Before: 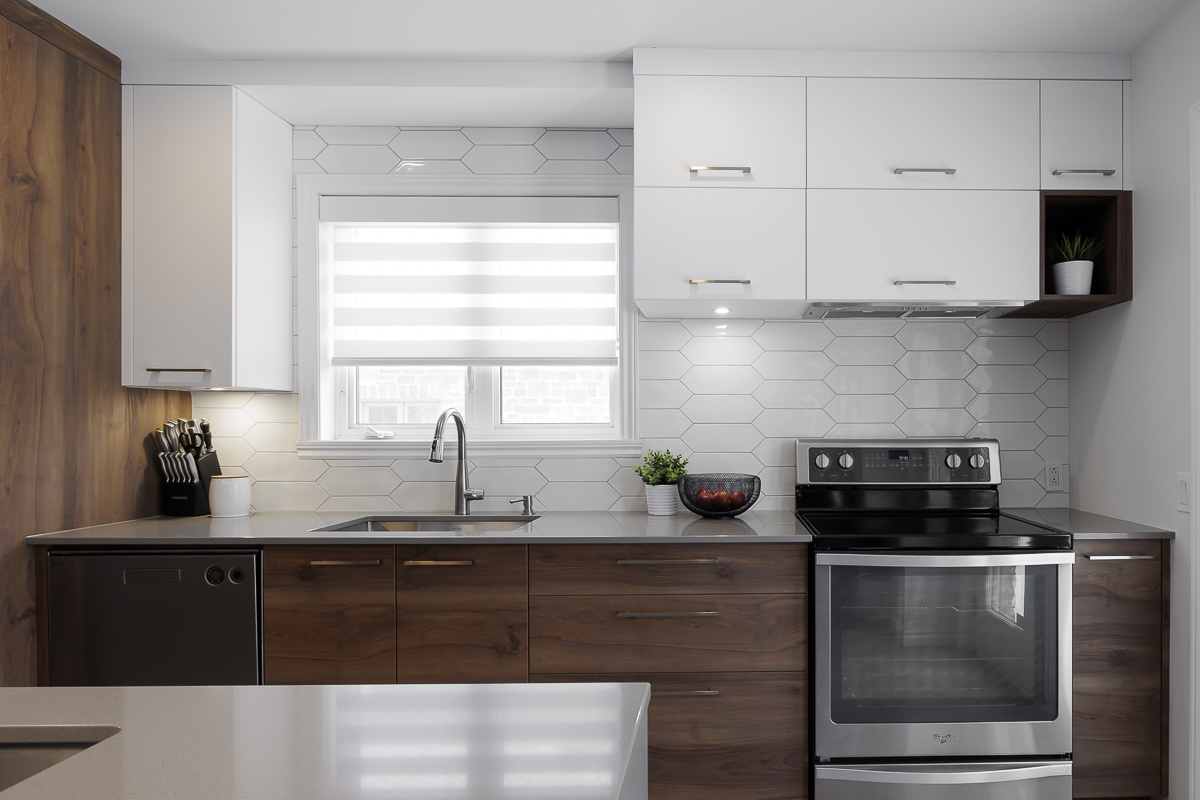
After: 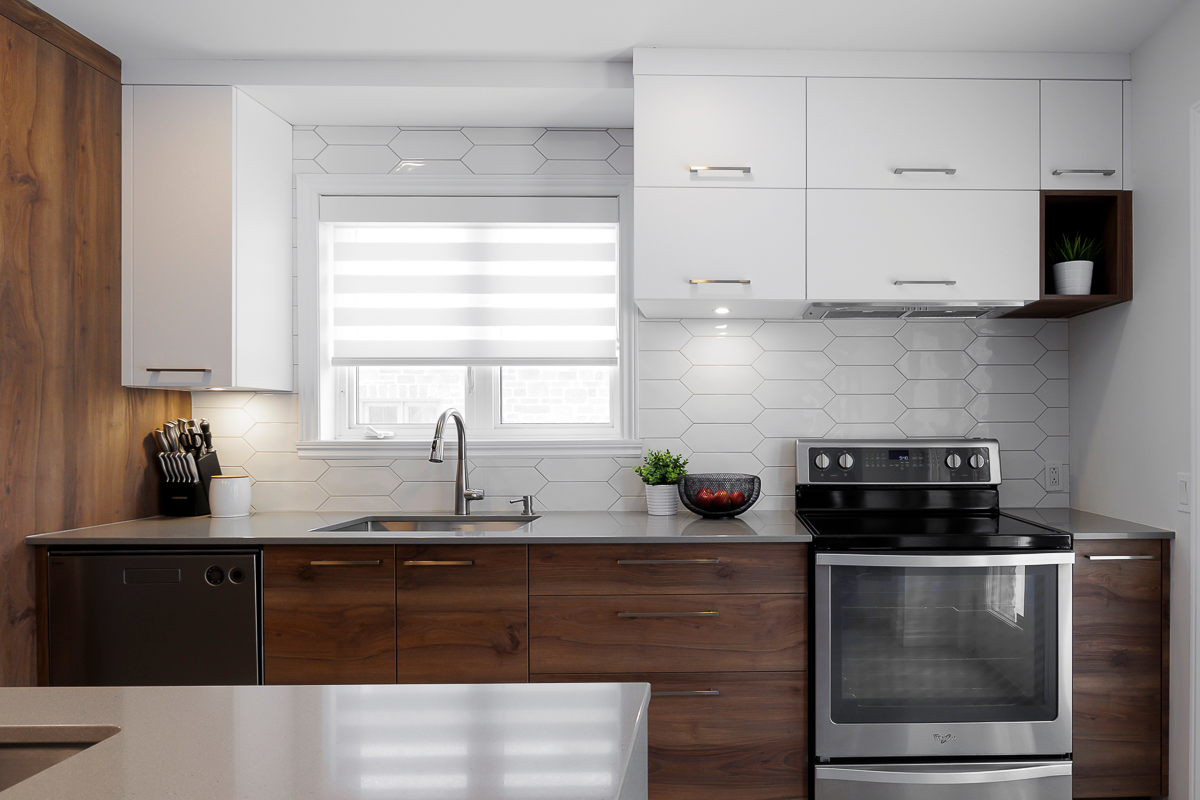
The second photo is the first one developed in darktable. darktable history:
color balance: output saturation 110%
exposure: exposure 0.02 EV, compensate highlight preservation false
